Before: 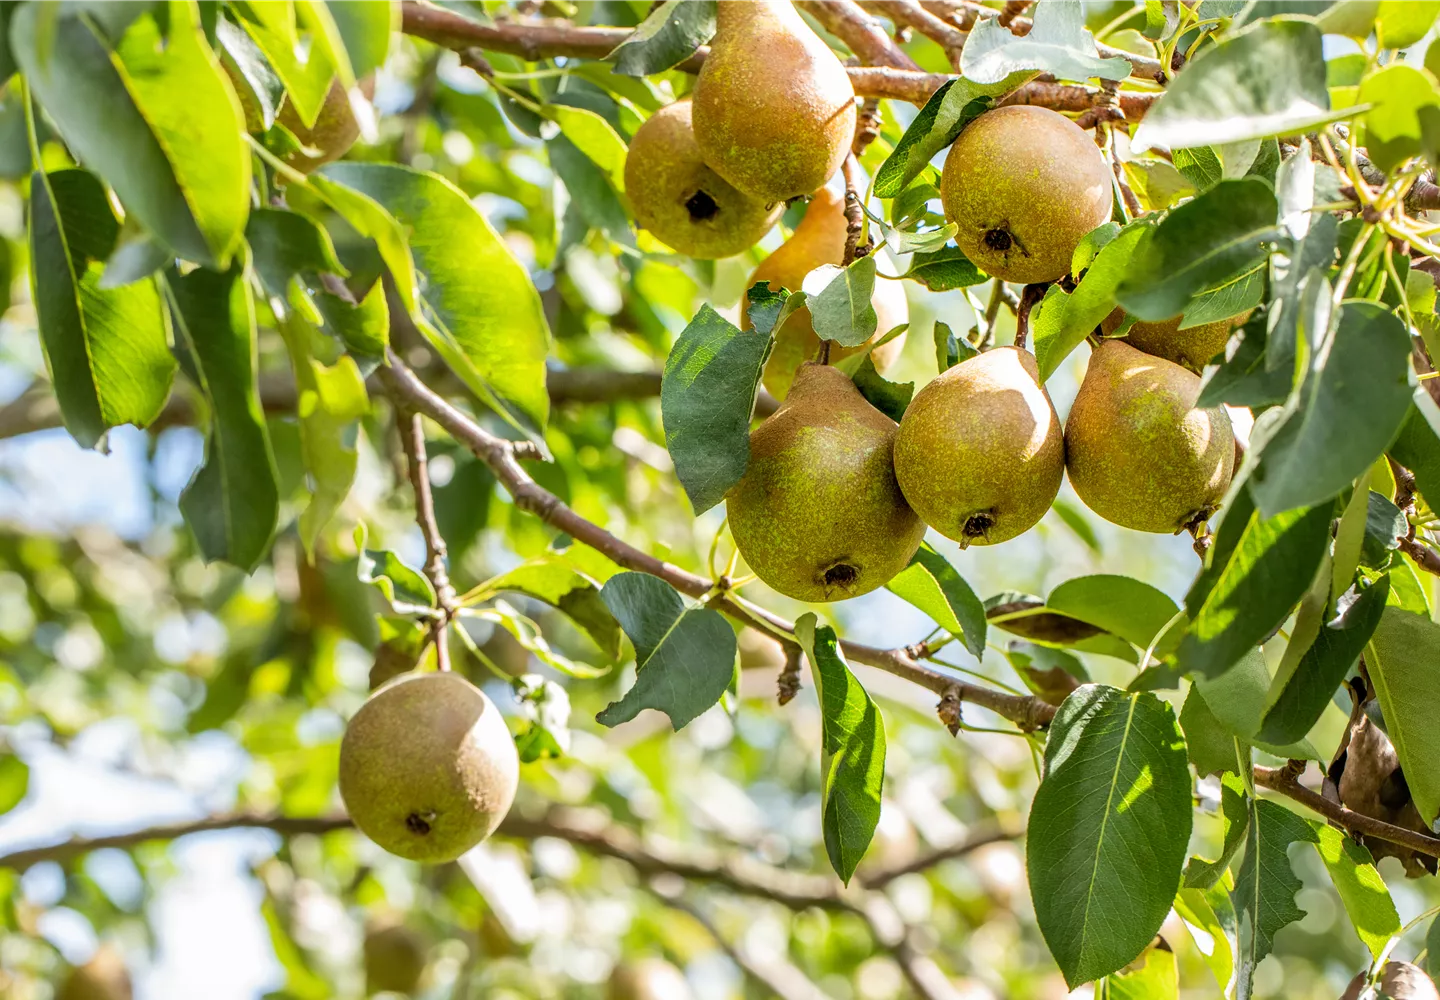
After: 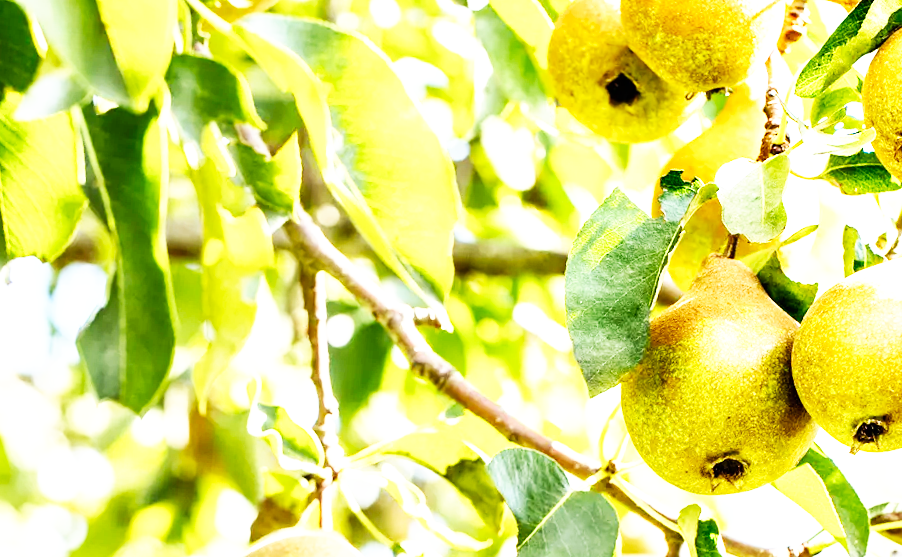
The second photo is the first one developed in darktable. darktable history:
exposure: exposure 0.6 EV, compensate highlight preservation false
crop and rotate: angle -4.99°, left 2.122%, top 6.945%, right 27.566%, bottom 30.519%
base curve: curves: ch0 [(0, 0) (0.007, 0.004) (0.027, 0.03) (0.046, 0.07) (0.207, 0.54) (0.442, 0.872) (0.673, 0.972) (1, 1)], preserve colors none
tone equalizer: -8 EV -0.417 EV, -7 EV -0.389 EV, -6 EV -0.333 EV, -5 EV -0.222 EV, -3 EV 0.222 EV, -2 EV 0.333 EV, -1 EV 0.389 EV, +0 EV 0.417 EV, edges refinement/feathering 500, mask exposure compensation -1.57 EV, preserve details no
